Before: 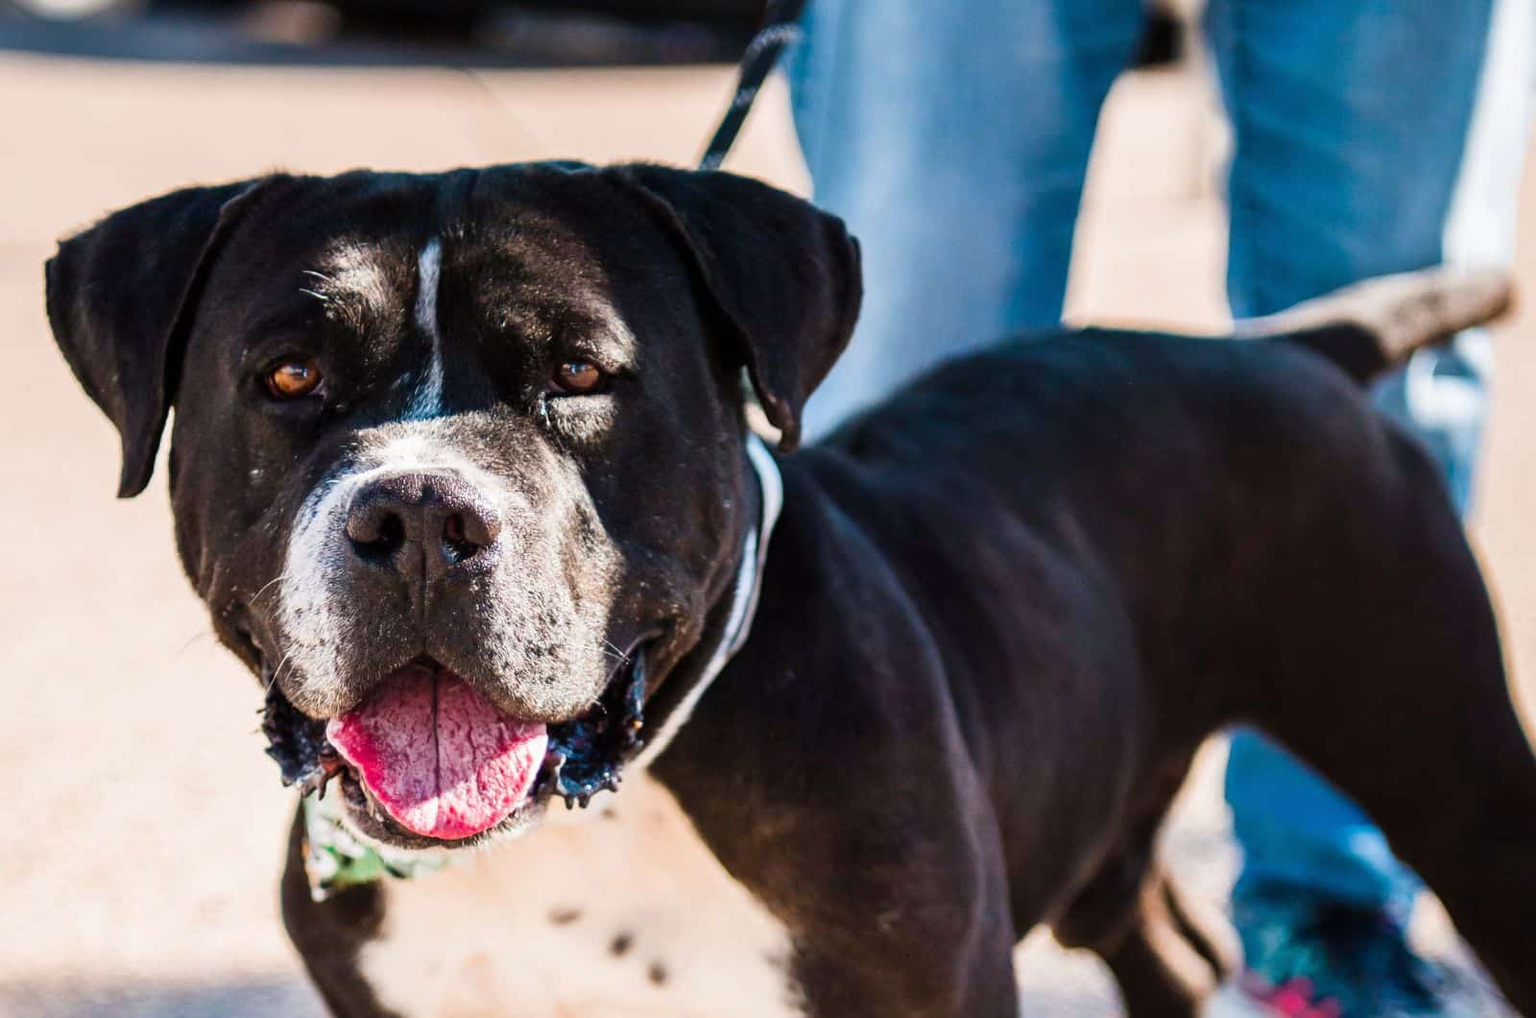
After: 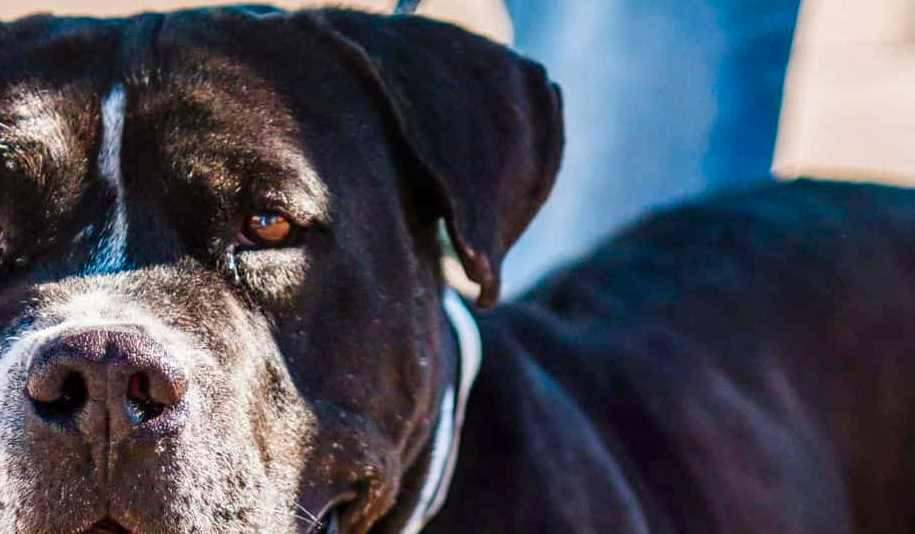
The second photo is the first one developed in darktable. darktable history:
crop: left 20.932%, top 15.471%, right 21.848%, bottom 34.081%
local contrast: on, module defaults
color balance rgb: perceptual saturation grading › global saturation 35%, perceptual saturation grading › highlights -30%, perceptual saturation grading › shadows 35%, perceptual brilliance grading › global brilliance 3%, perceptual brilliance grading › highlights -3%, perceptual brilliance grading › shadows 3%
